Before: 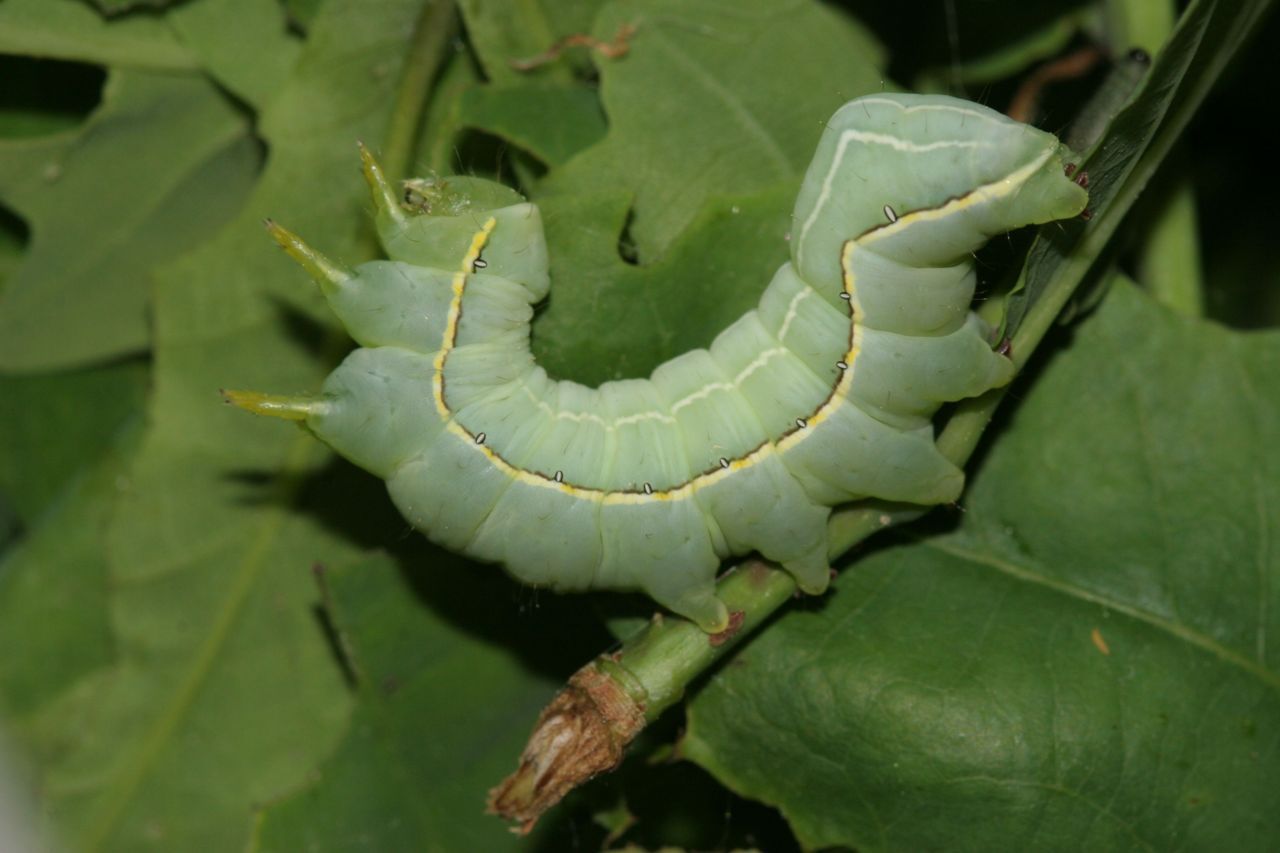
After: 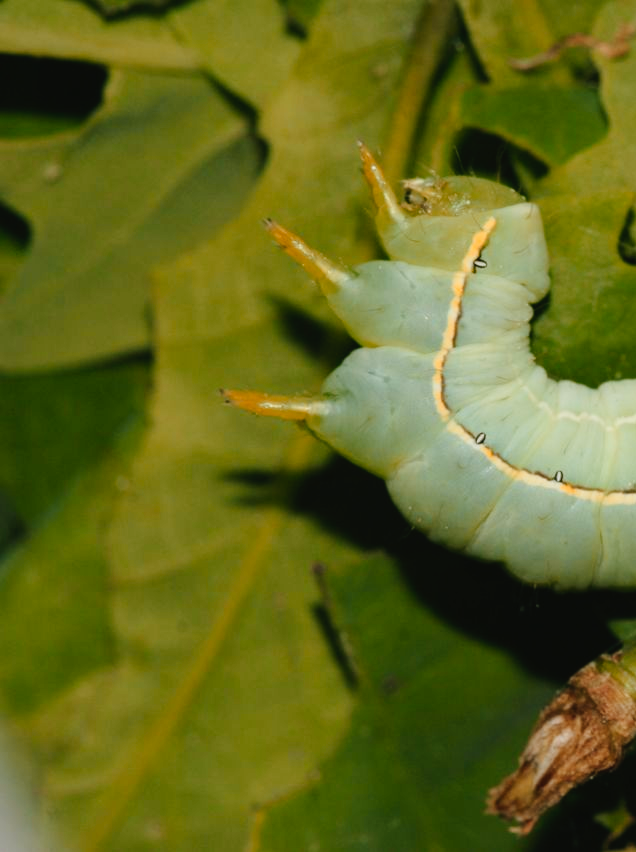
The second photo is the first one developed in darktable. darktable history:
exposure: compensate highlight preservation false
color zones: curves: ch2 [(0, 0.5) (0.143, 0.5) (0.286, 0.416) (0.429, 0.5) (0.571, 0.5) (0.714, 0.5) (0.857, 0.5) (1, 0.5)]
tone curve: curves: ch0 [(0, 0.023) (0.104, 0.058) (0.21, 0.162) (0.469, 0.524) (0.579, 0.65) (0.725, 0.8) (0.858, 0.903) (1, 0.974)]; ch1 [(0, 0) (0.414, 0.395) (0.447, 0.447) (0.502, 0.501) (0.521, 0.512) (0.566, 0.566) (0.618, 0.61) (0.654, 0.642) (1, 1)]; ch2 [(0, 0) (0.369, 0.388) (0.437, 0.453) (0.492, 0.485) (0.524, 0.508) (0.553, 0.566) (0.583, 0.608) (1, 1)], preserve colors none
crop and rotate: left 0.041%, top 0%, right 50.235%
